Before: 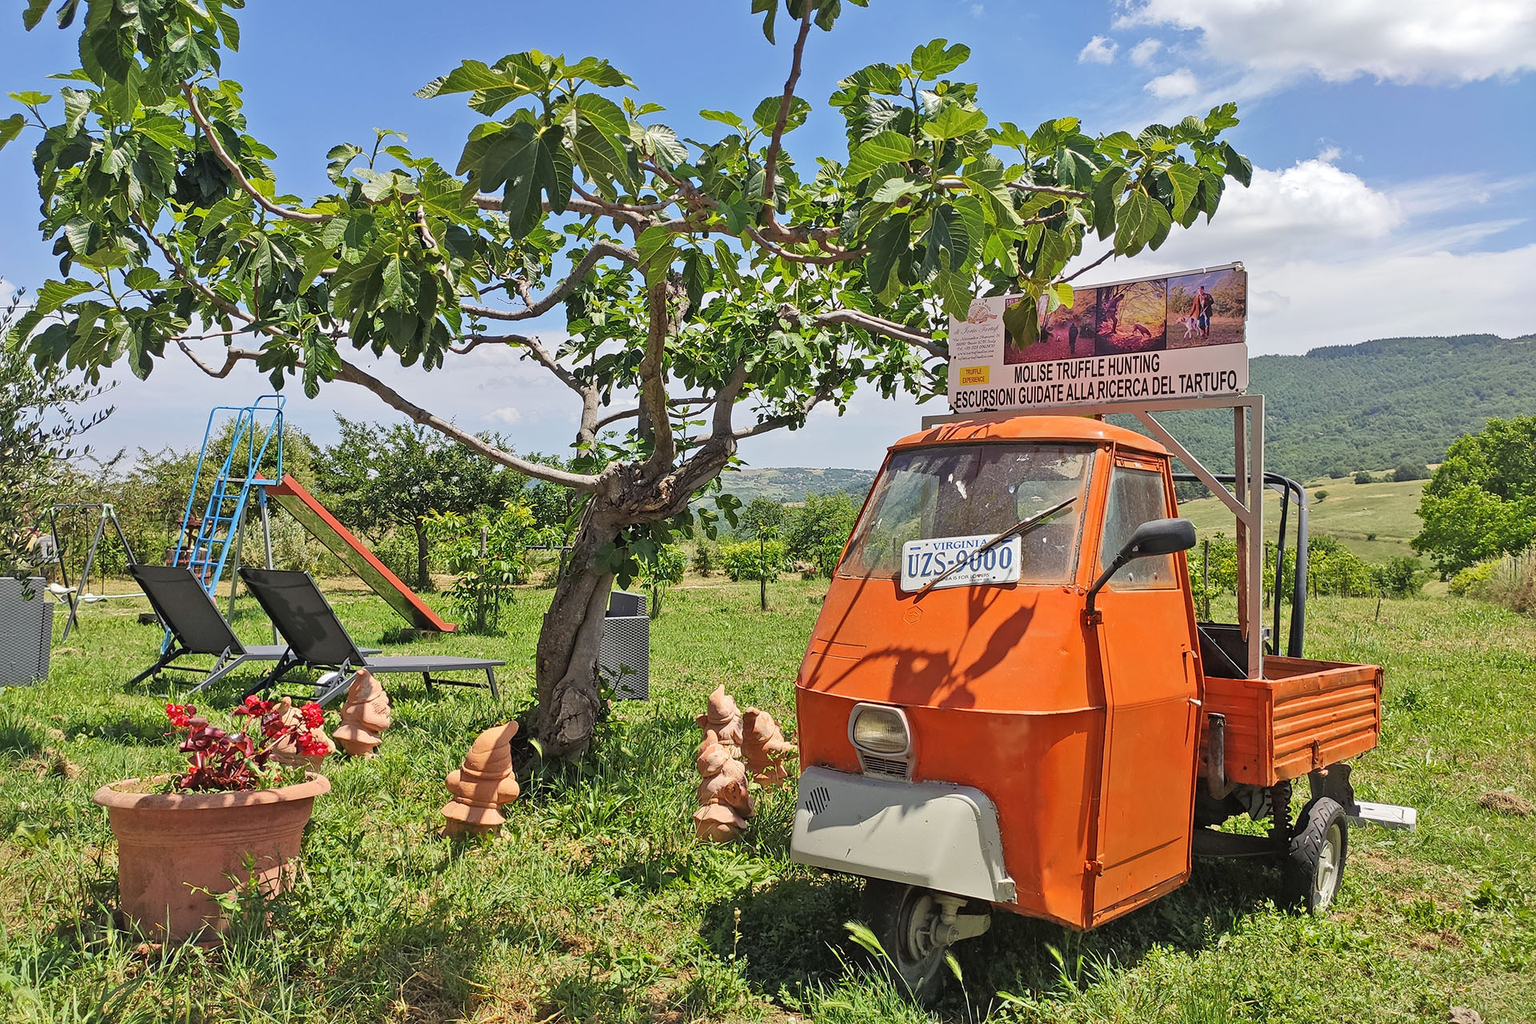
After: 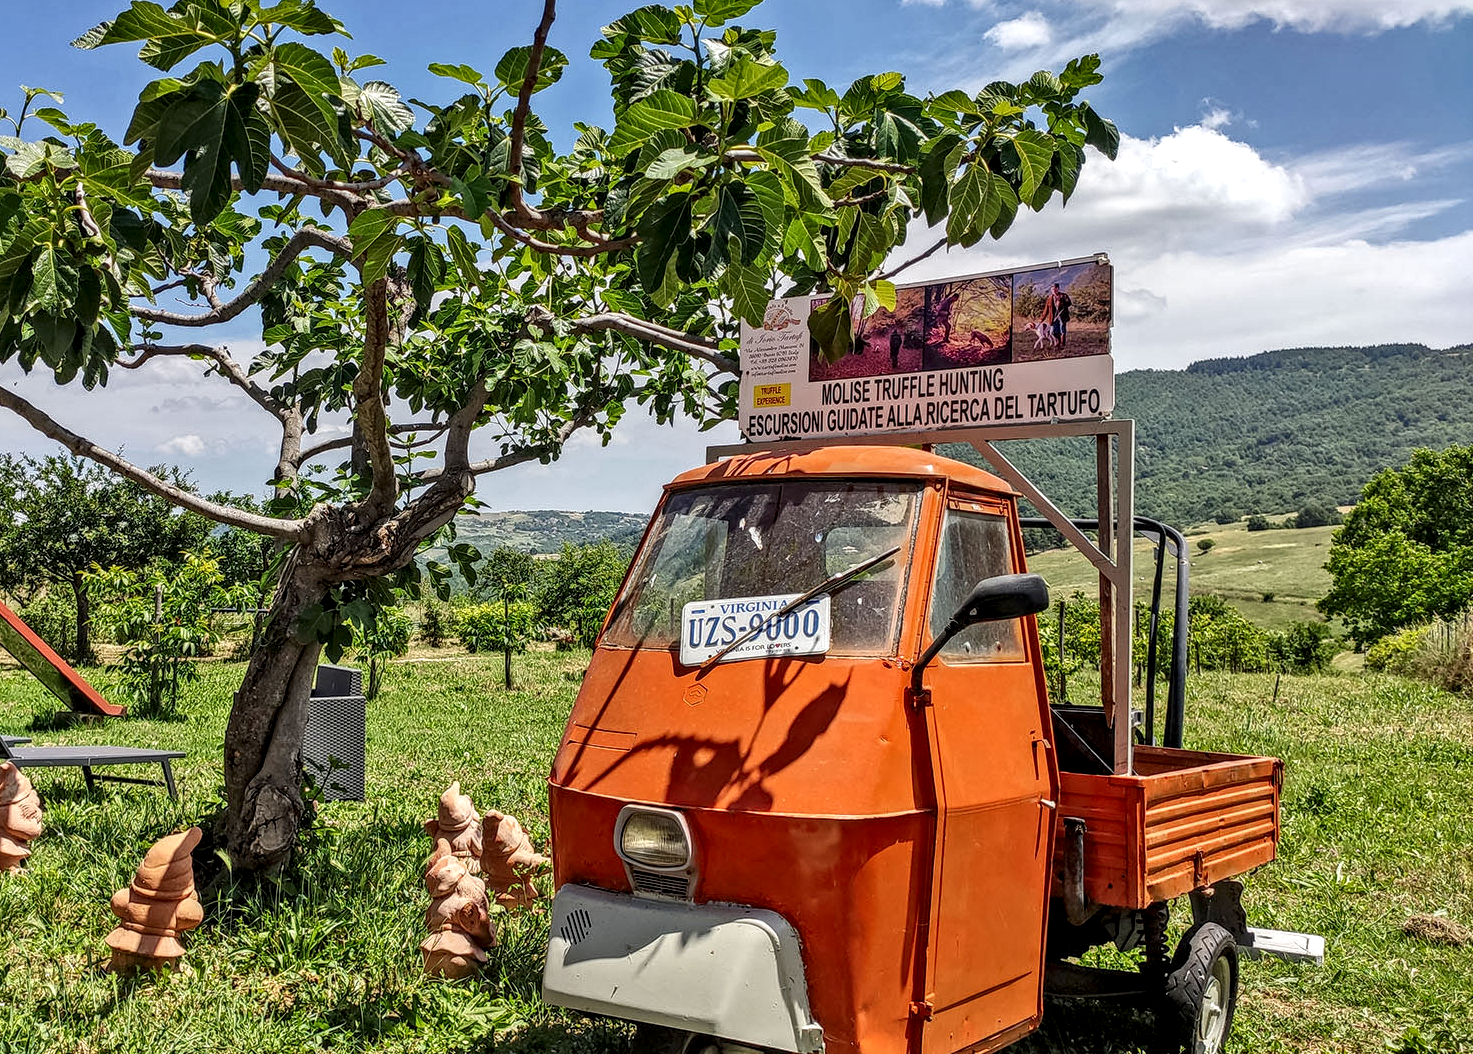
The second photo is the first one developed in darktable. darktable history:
local contrast: highlights 13%, shadows 36%, detail 184%, midtone range 0.473
crop: left 23.275%, top 5.826%, bottom 11.825%
contrast brightness saturation: brightness -0.086
shadows and highlights: shadows 36.42, highlights -27.83, soften with gaussian
